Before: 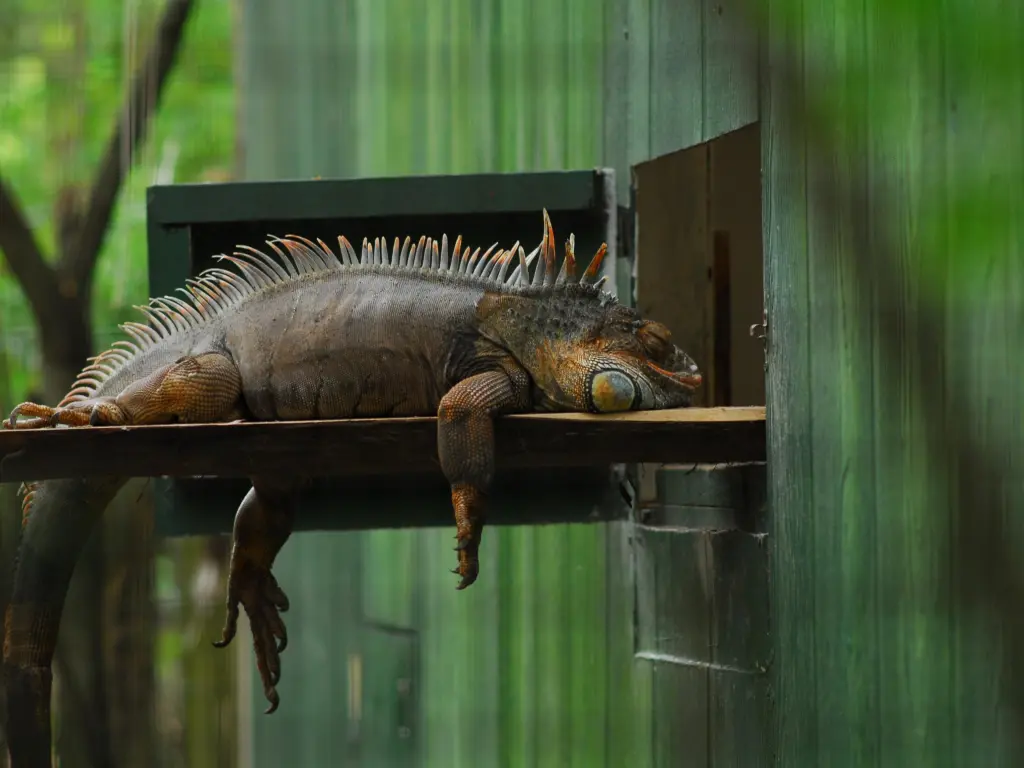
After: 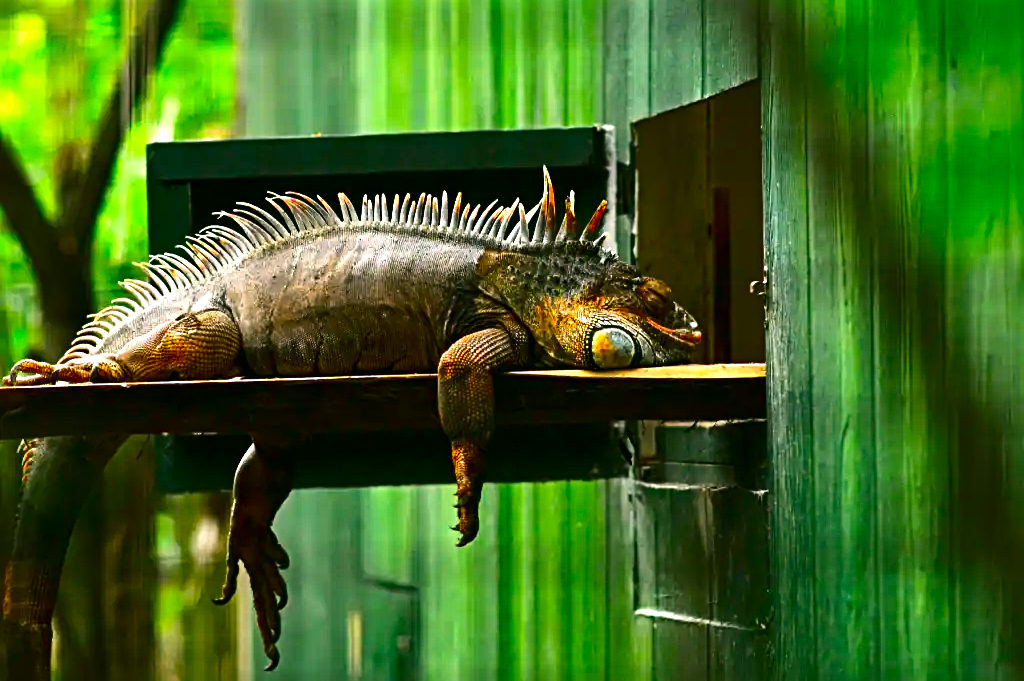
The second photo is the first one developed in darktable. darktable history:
color correction: highlights a* 4.02, highlights b* 4.98, shadows a* -7.55, shadows b* 4.98
exposure: black level correction 0, exposure 1.2 EV, compensate exposure bias true, compensate highlight preservation false
contrast brightness saturation: contrast 0.13, brightness -0.24, saturation 0.14
sharpen: radius 4
color zones: curves: ch0 [(0, 0.5) (0.143, 0.5) (0.286, 0.5) (0.429, 0.5) (0.571, 0.5) (0.714, 0.476) (0.857, 0.5) (1, 0.5)]; ch2 [(0, 0.5) (0.143, 0.5) (0.286, 0.5) (0.429, 0.5) (0.571, 0.5) (0.714, 0.487) (0.857, 0.5) (1, 0.5)]
crop and rotate: top 5.609%, bottom 5.609%
shadows and highlights: soften with gaussian
color balance: lift [1, 1.001, 0.999, 1.001], gamma [1, 1.004, 1.007, 0.993], gain [1, 0.991, 0.987, 1.013], contrast 10%, output saturation 120%
